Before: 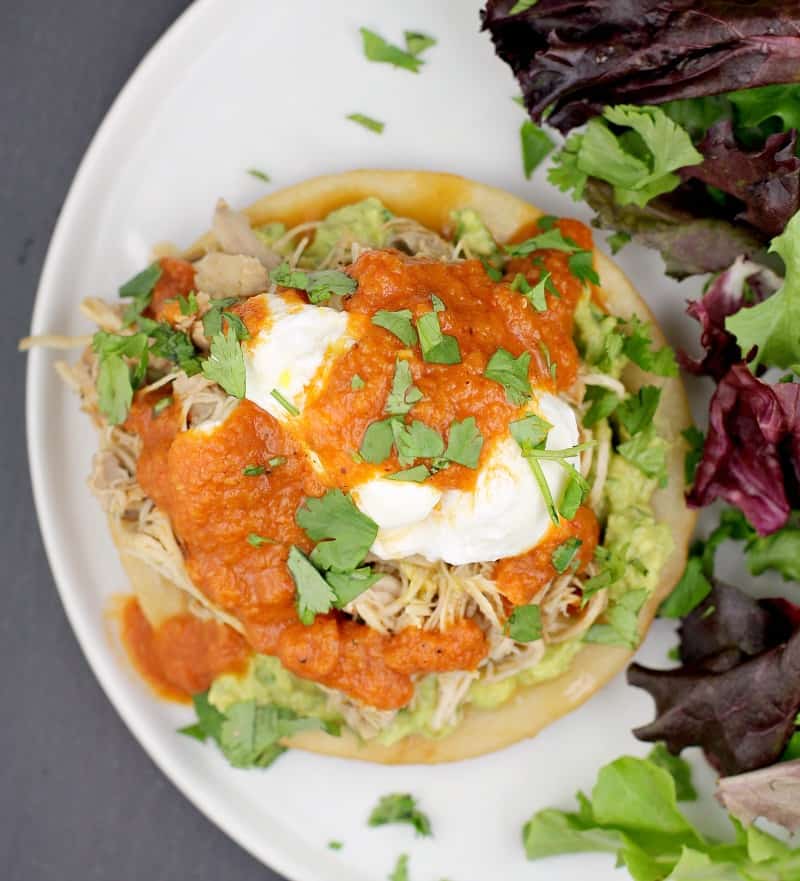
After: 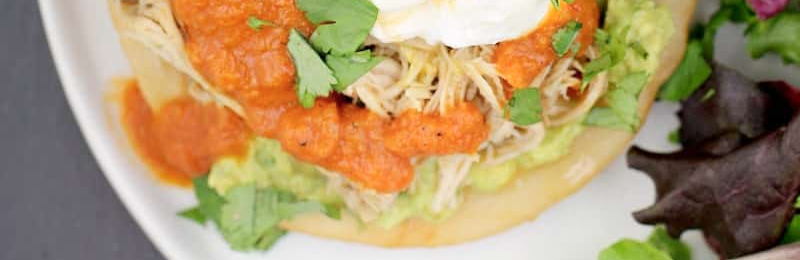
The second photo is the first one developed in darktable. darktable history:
crop and rotate: top 58.733%, bottom 11.703%
shadows and highlights: shadows -22.64, highlights 47.03, soften with gaussian
color calibration: illuminant same as pipeline (D50), adaptation XYZ, x 0.345, y 0.359, temperature 5008.1 K
